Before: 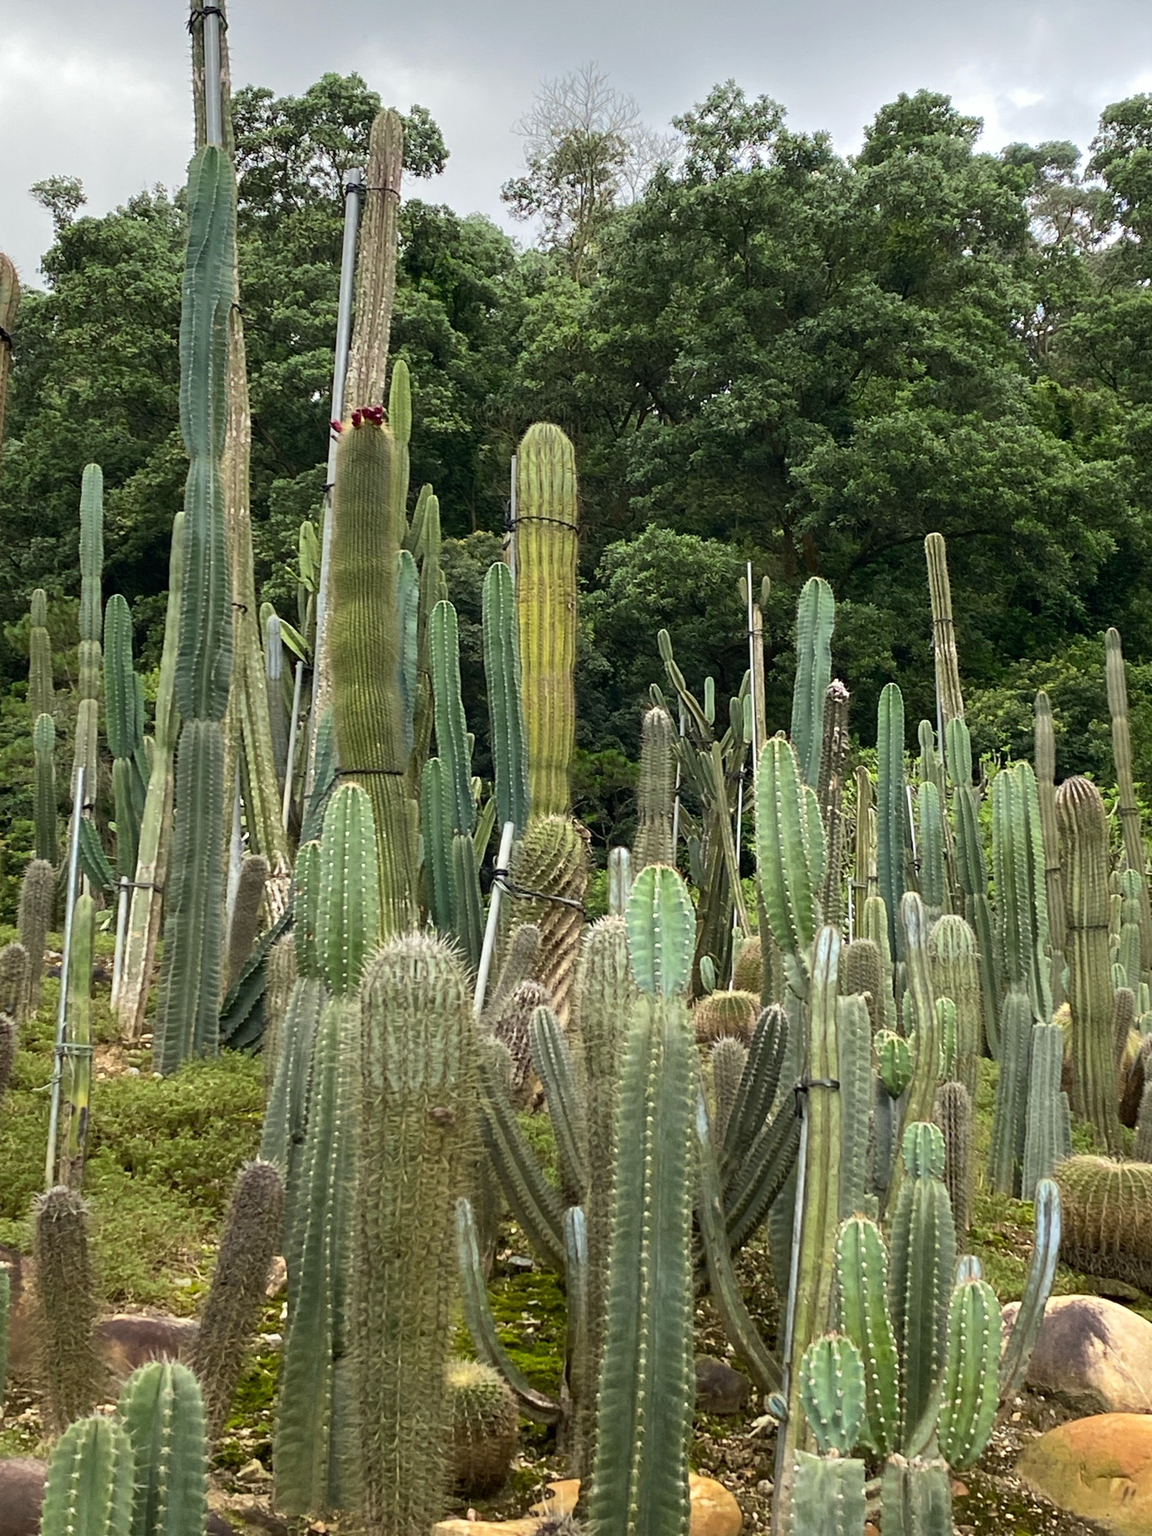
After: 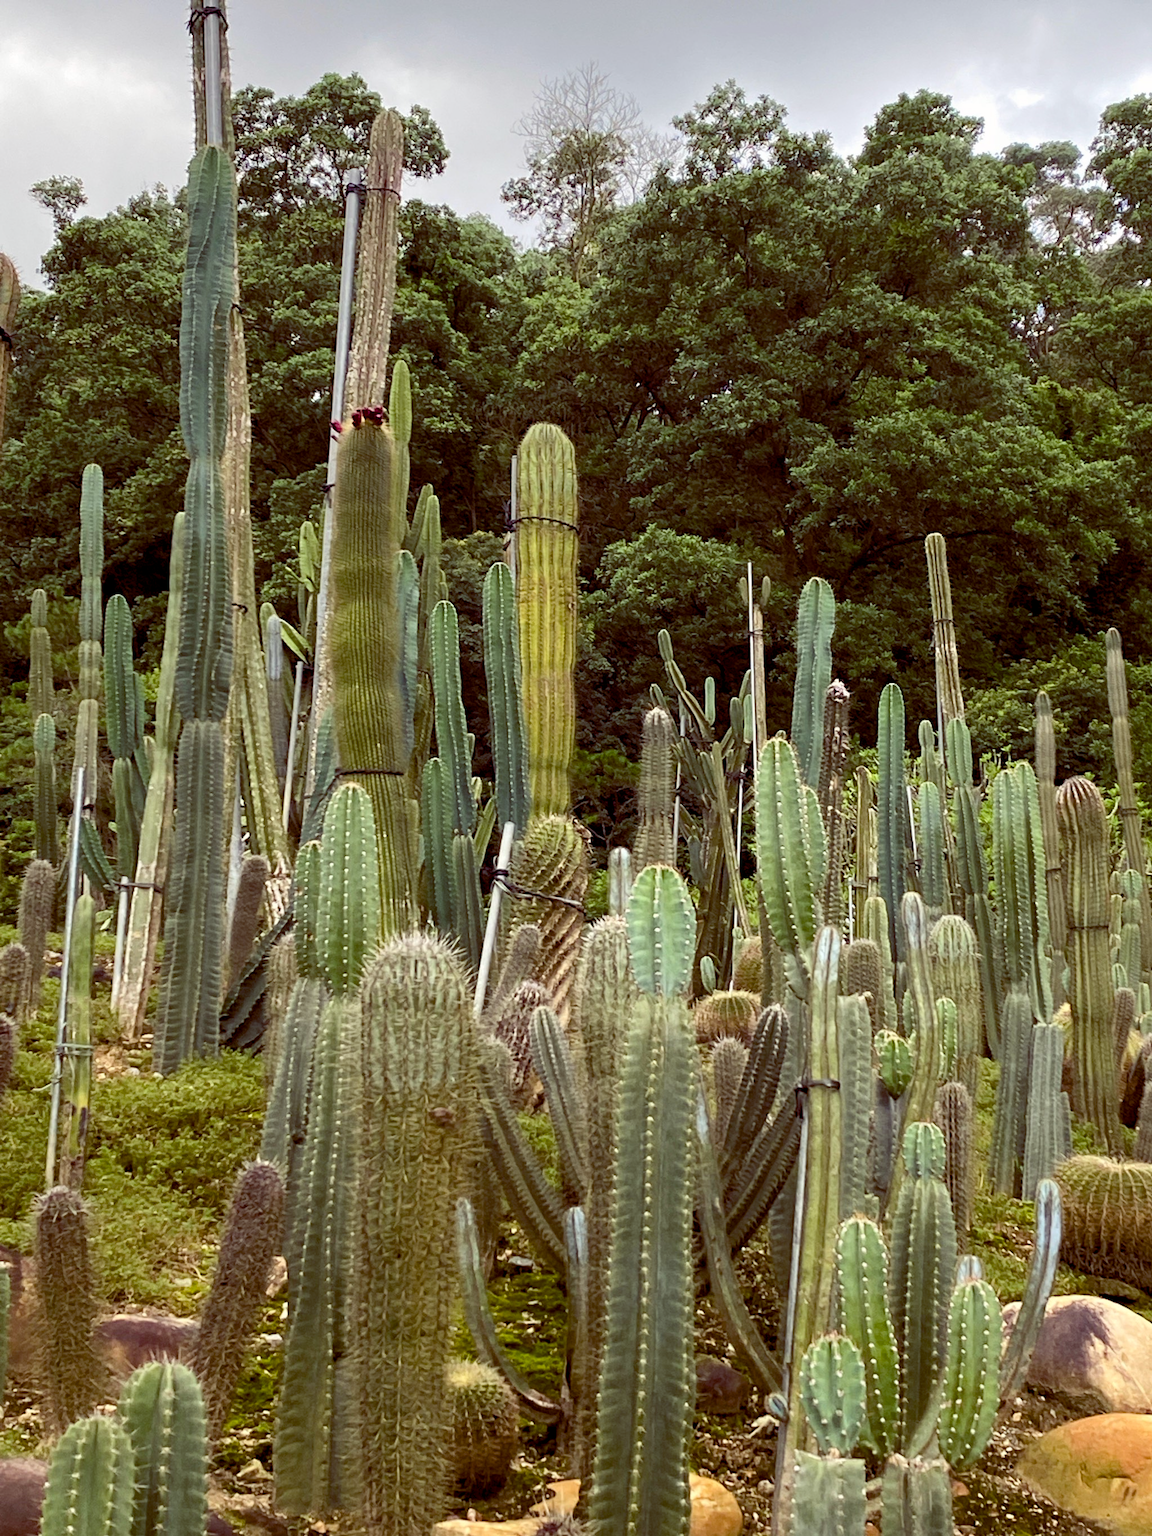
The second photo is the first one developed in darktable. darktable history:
color balance rgb: shadows lift › luminance -21.763%, shadows lift › chroma 6.623%, shadows lift › hue 270.49°, global offset › luminance -0.219%, global offset › chroma 0.273%, perceptual saturation grading › global saturation 15.181%, perceptual saturation grading › highlights -19.533%, perceptual saturation grading › shadows 20.619%
